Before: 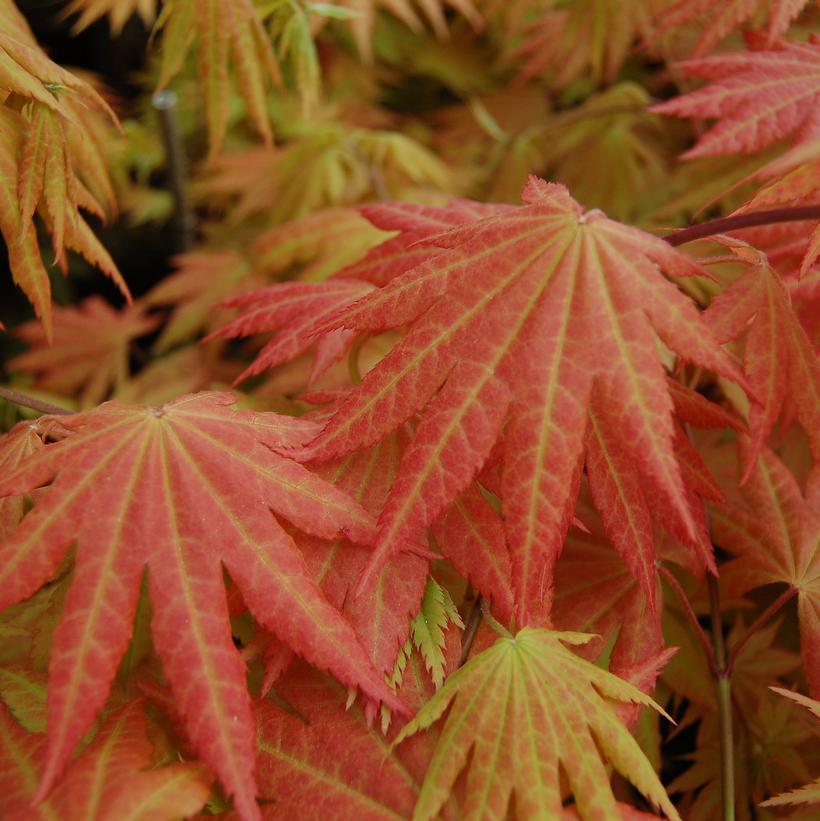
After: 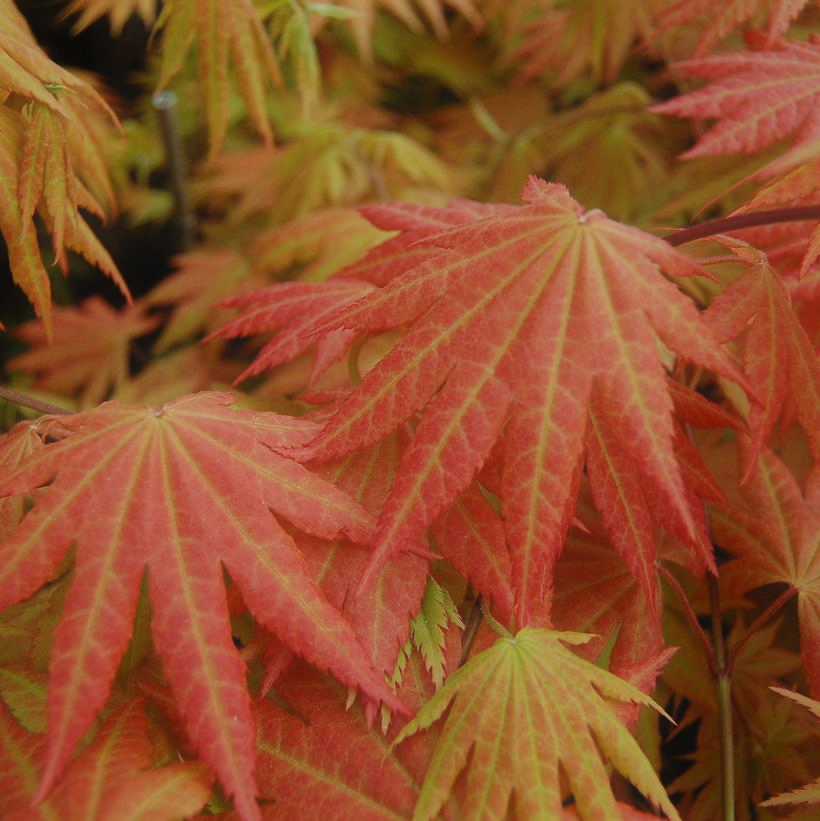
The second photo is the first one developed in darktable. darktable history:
haze removal: strength -0.1, adaptive false
contrast equalizer: y [[0.439, 0.44, 0.442, 0.457, 0.493, 0.498], [0.5 ×6], [0.5 ×6], [0 ×6], [0 ×6]], mix 0.59
